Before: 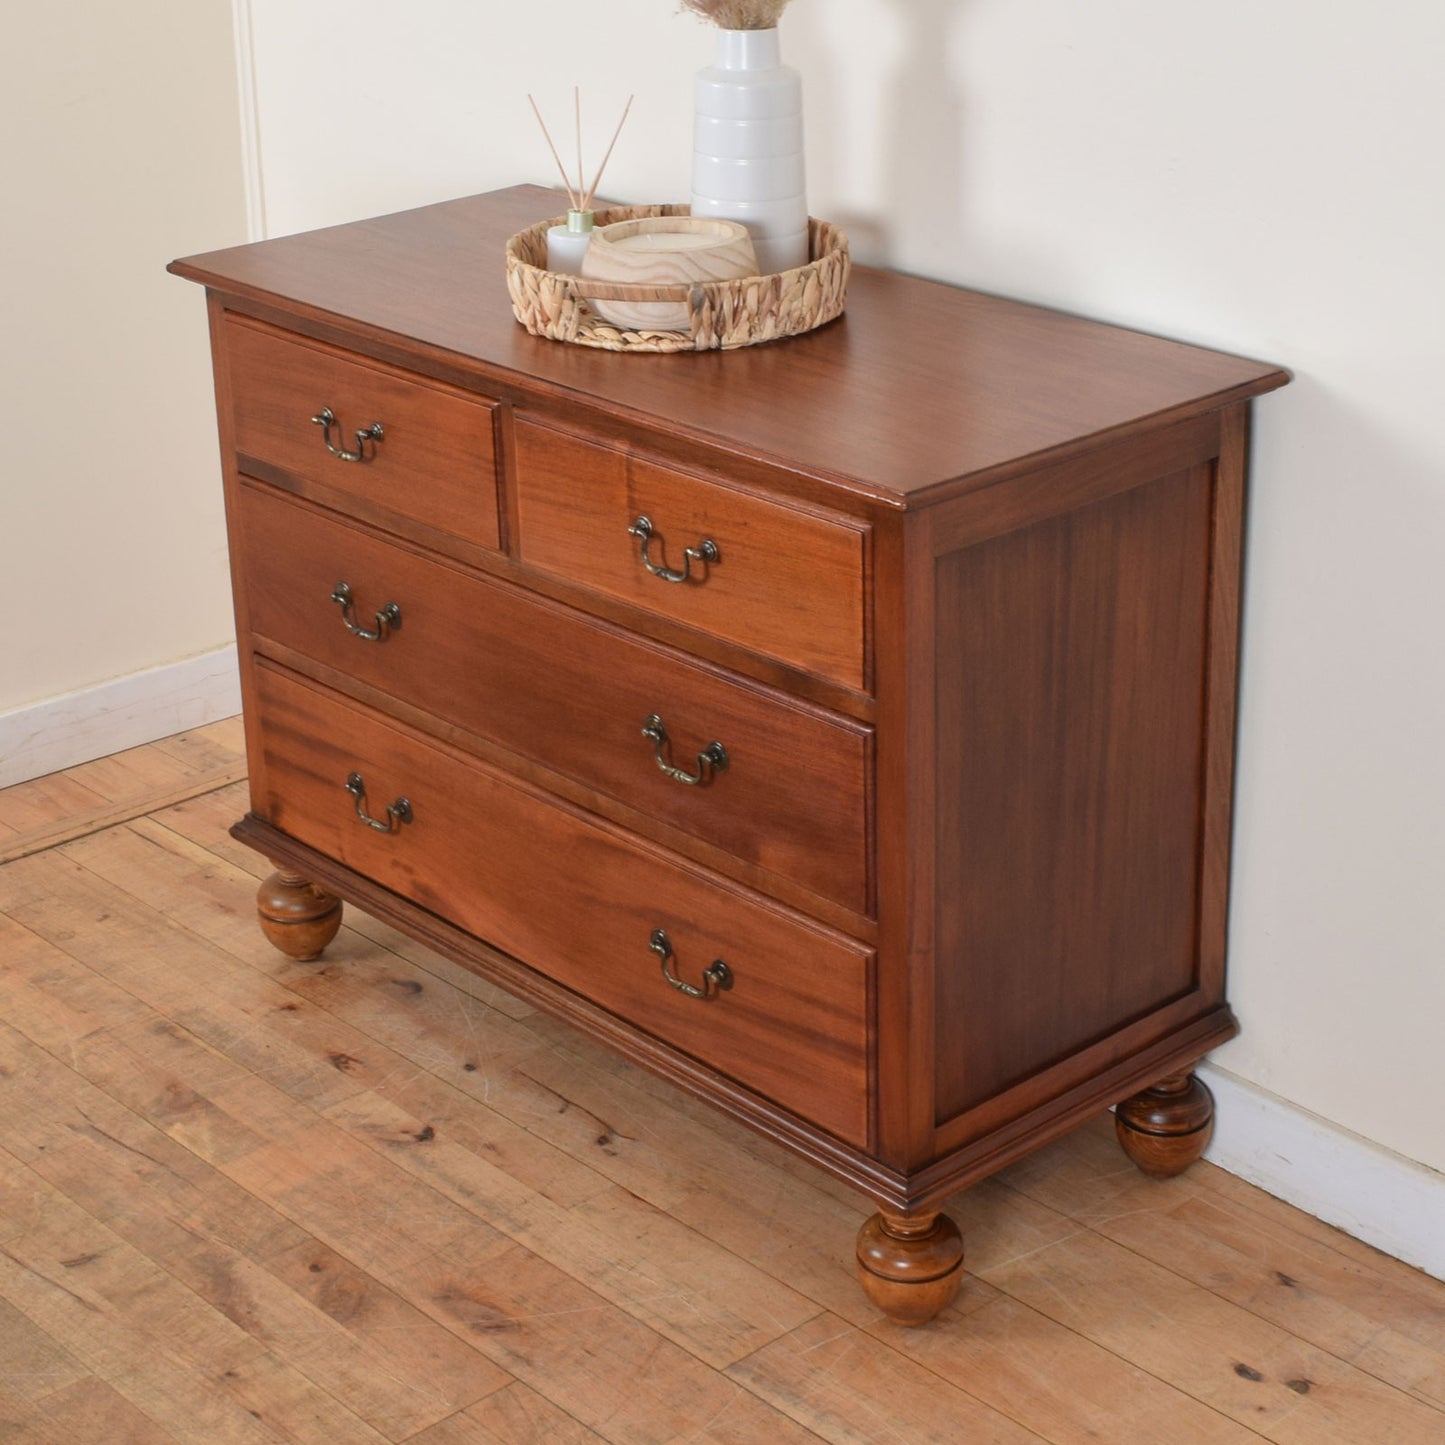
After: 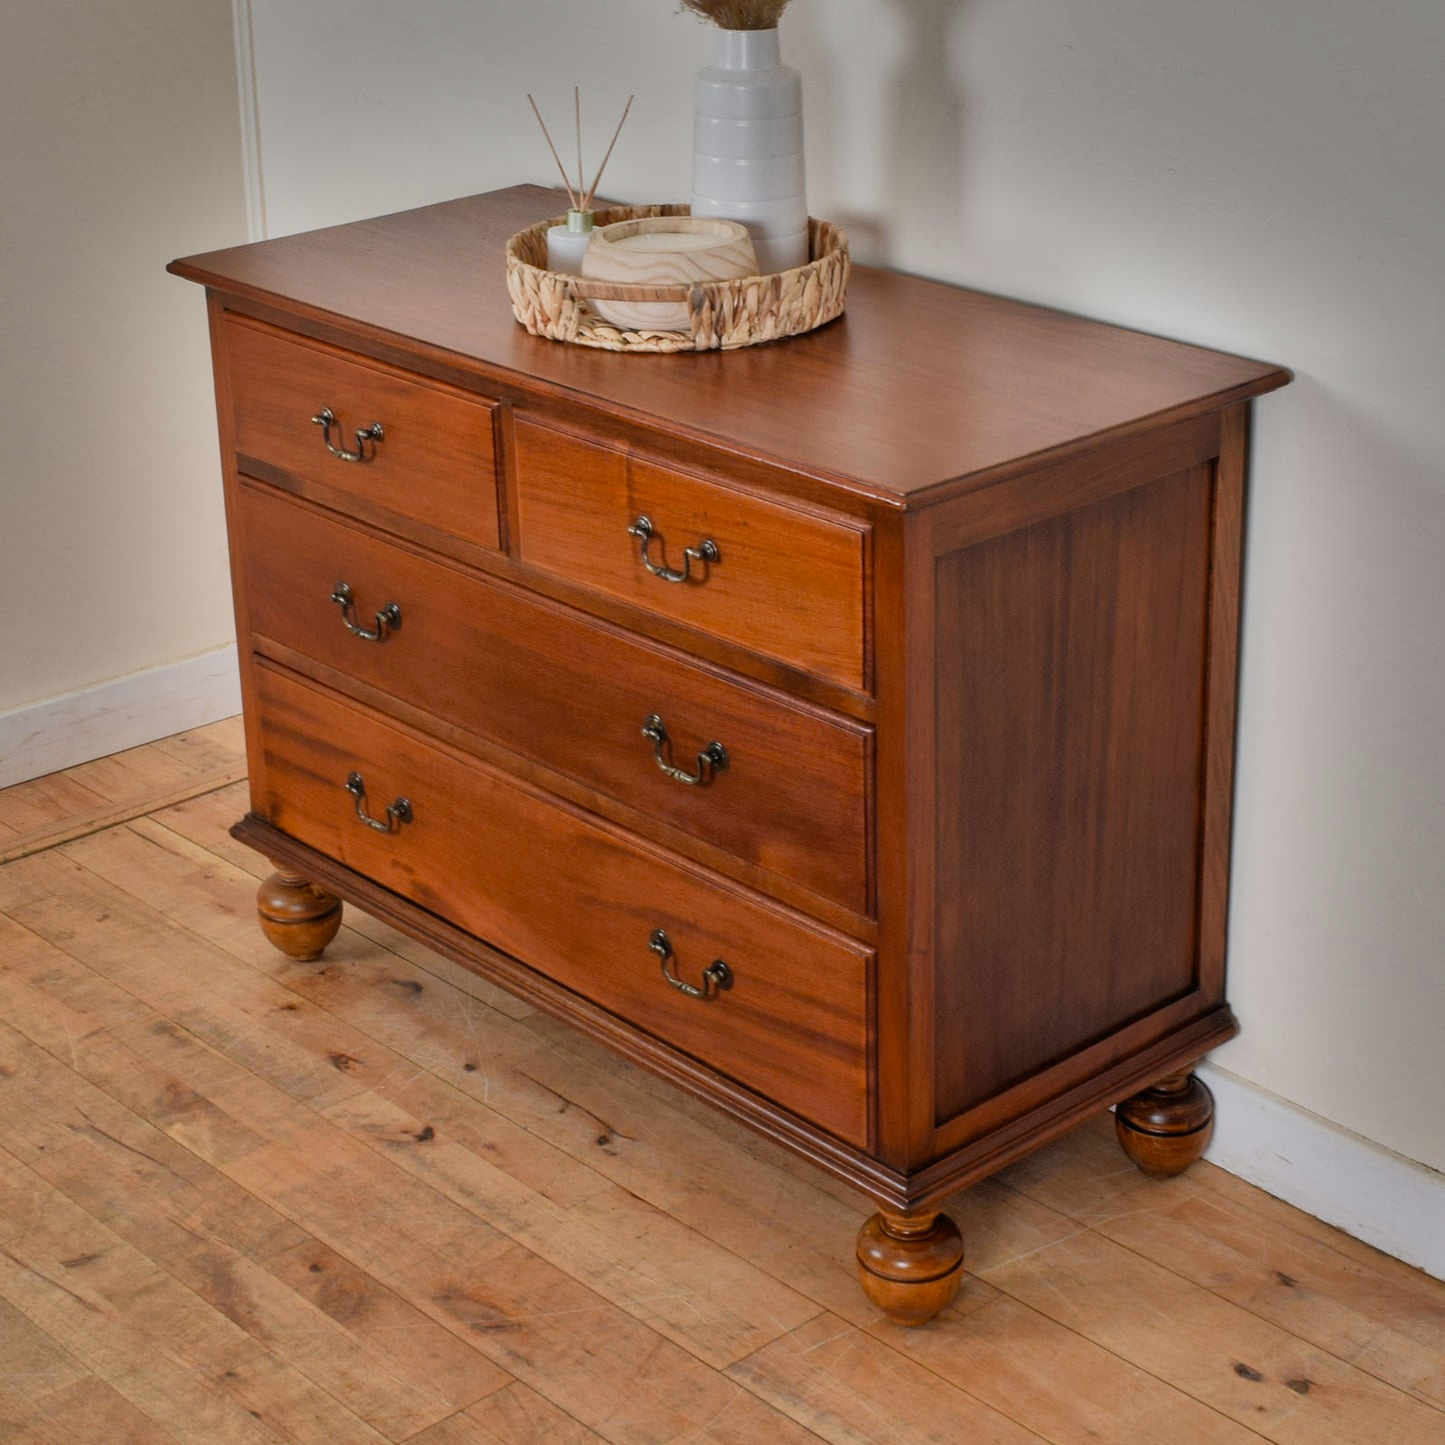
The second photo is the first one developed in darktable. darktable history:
shadows and highlights: shadows 20.99, highlights -81.2, soften with gaussian
filmic rgb: middle gray luminance 9.2%, black relative exposure -10.59 EV, white relative exposure 3.43 EV, target black luminance 0%, hardness 5.98, latitude 59.61%, contrast 1.093, highlights saturation mix 4.41%, shadows ↔ highlights balance 28.66%, color science v5 (2021), contrast in shadows safe, contrast in highlights safe
